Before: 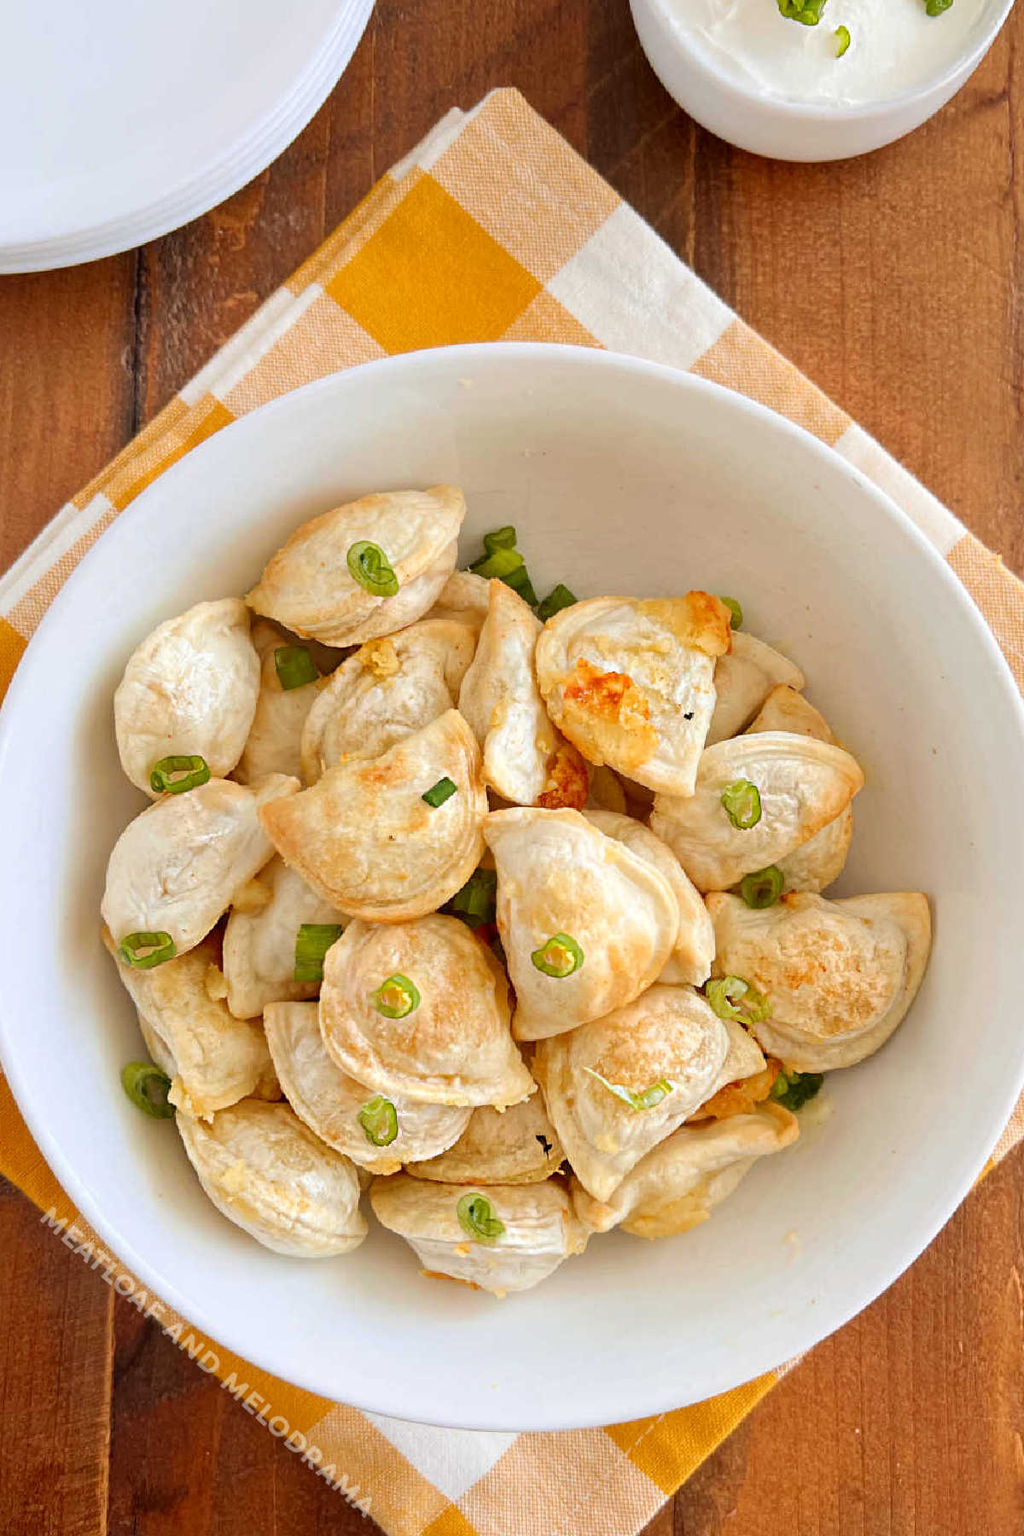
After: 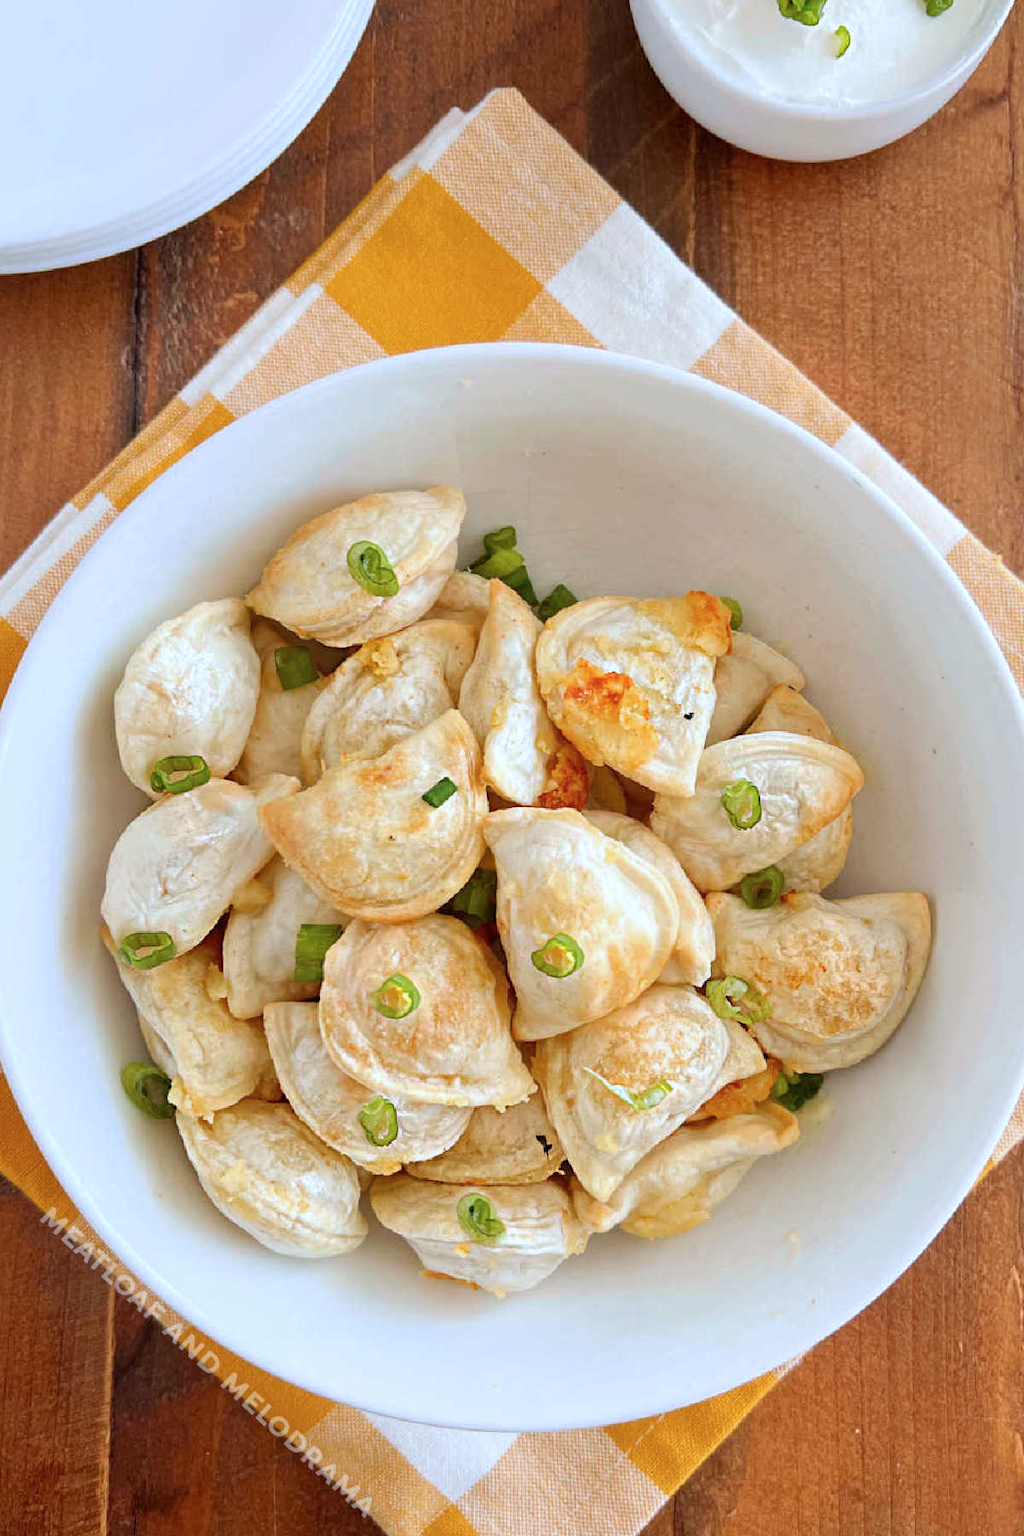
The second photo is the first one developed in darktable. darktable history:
color calibration: x 0.37, y 0.382, temperature 4316.86 K, saturation algorithm version 1 (2020)
